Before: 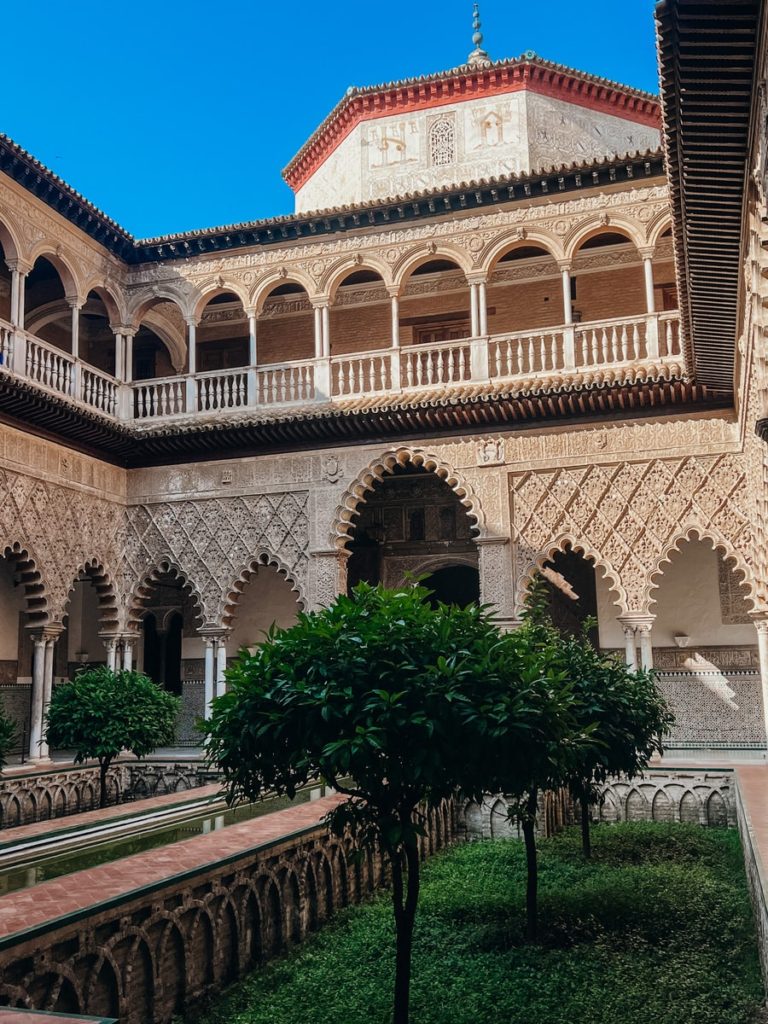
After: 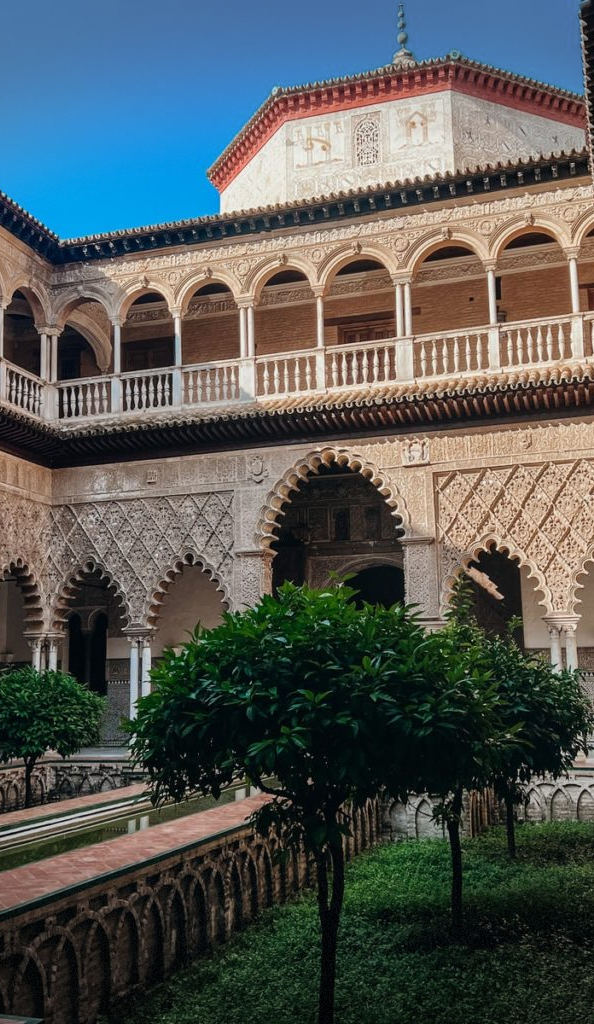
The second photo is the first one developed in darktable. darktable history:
crop: left 9.88%, right 12.664%
vignetting: fall-off start 100%, brightness -0.406, saturation -0.3, width/height ratio 1.324, dithering 8-bit output, unbound false
